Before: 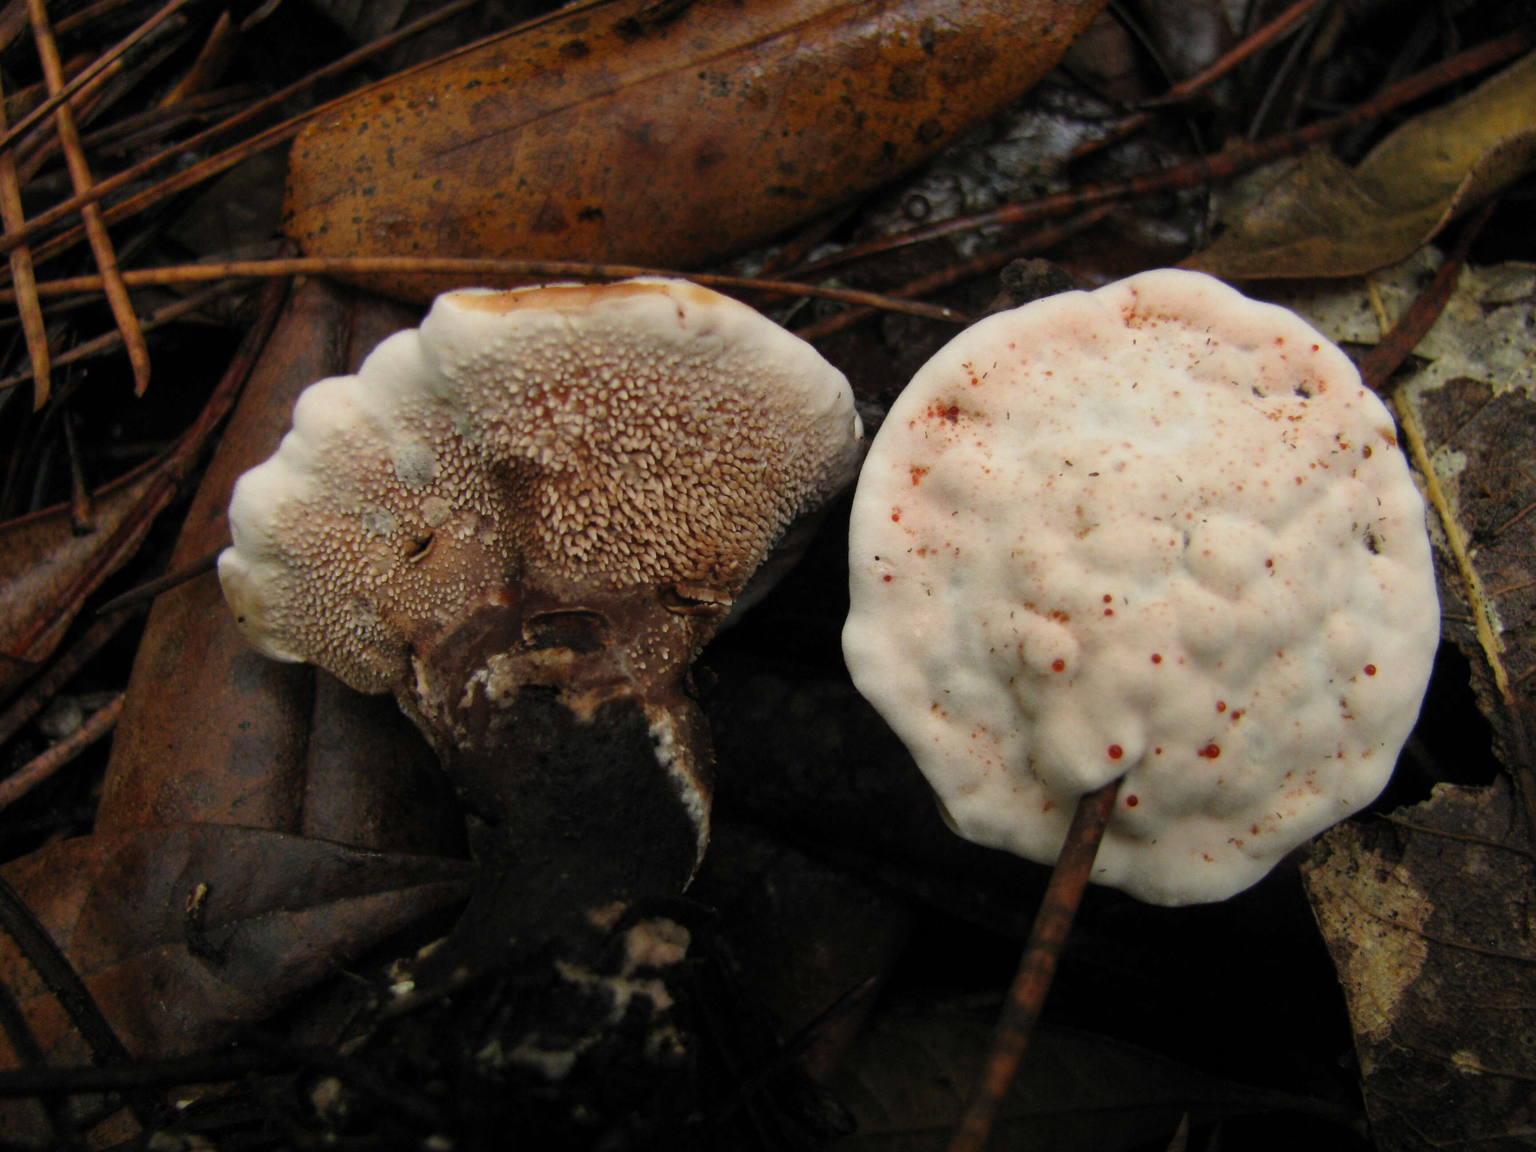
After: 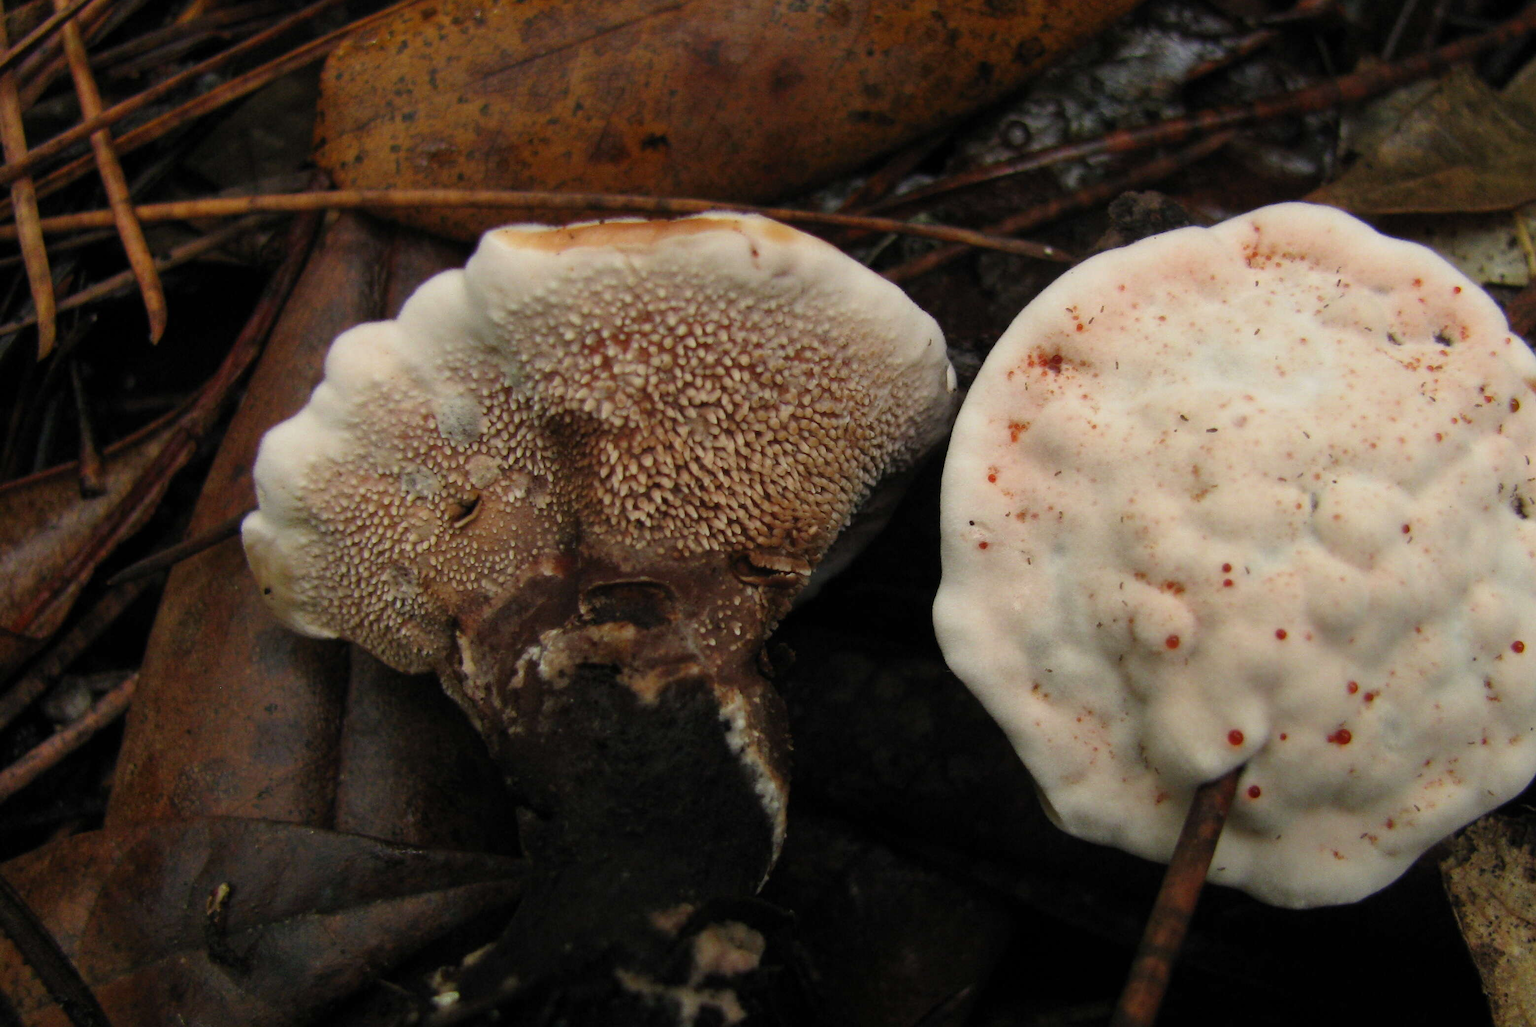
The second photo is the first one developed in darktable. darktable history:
base curve: curves: ch0 [(0, 0) (0.472, 0.455) (1, 1)], preserve colors none
crop: top 7.49%, right 9.717%, bottom 11.943%
